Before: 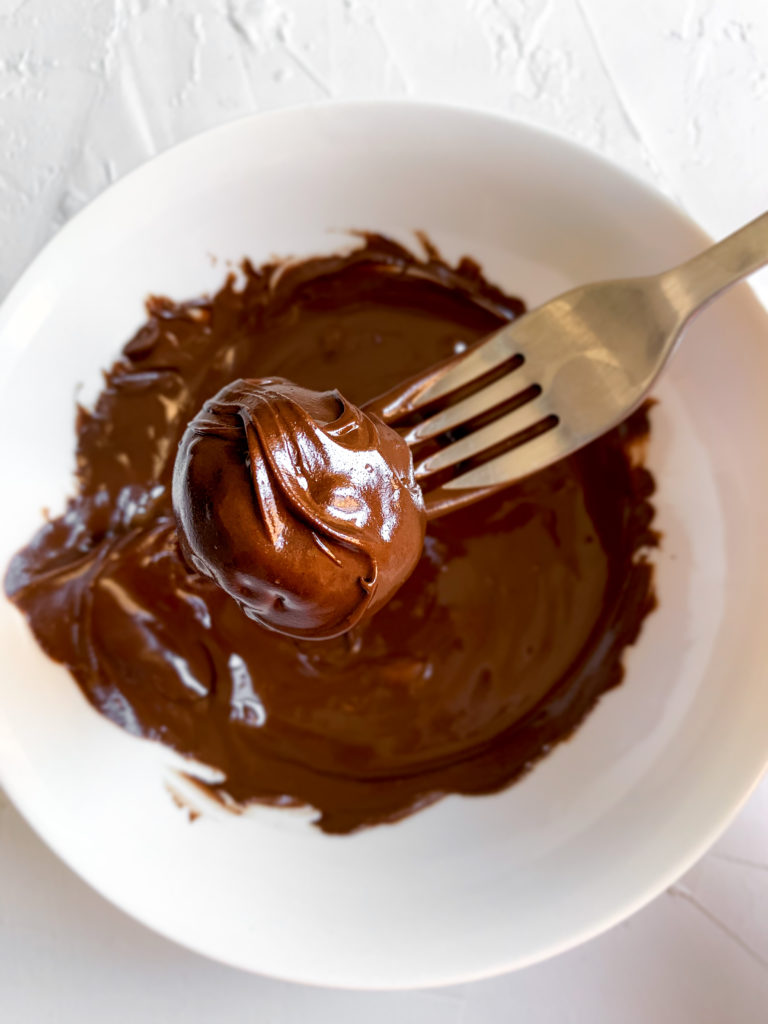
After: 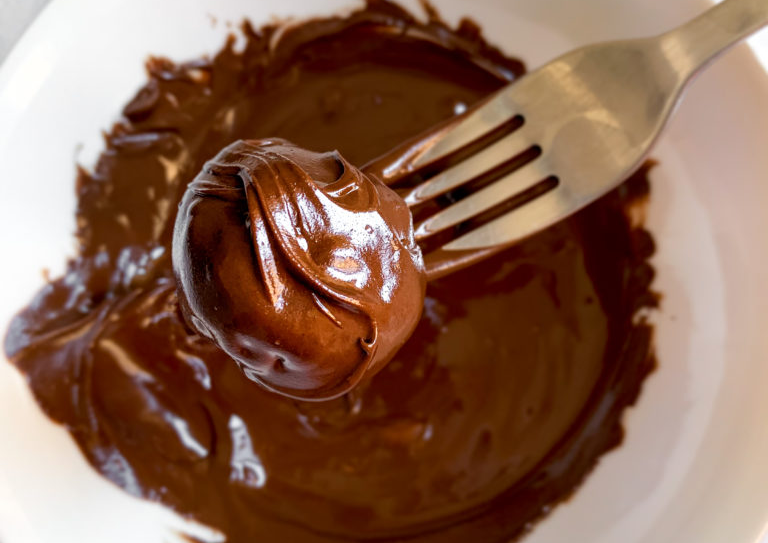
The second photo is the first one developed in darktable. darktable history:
crop and rotate: top 23.4%, bottom 23.537%
